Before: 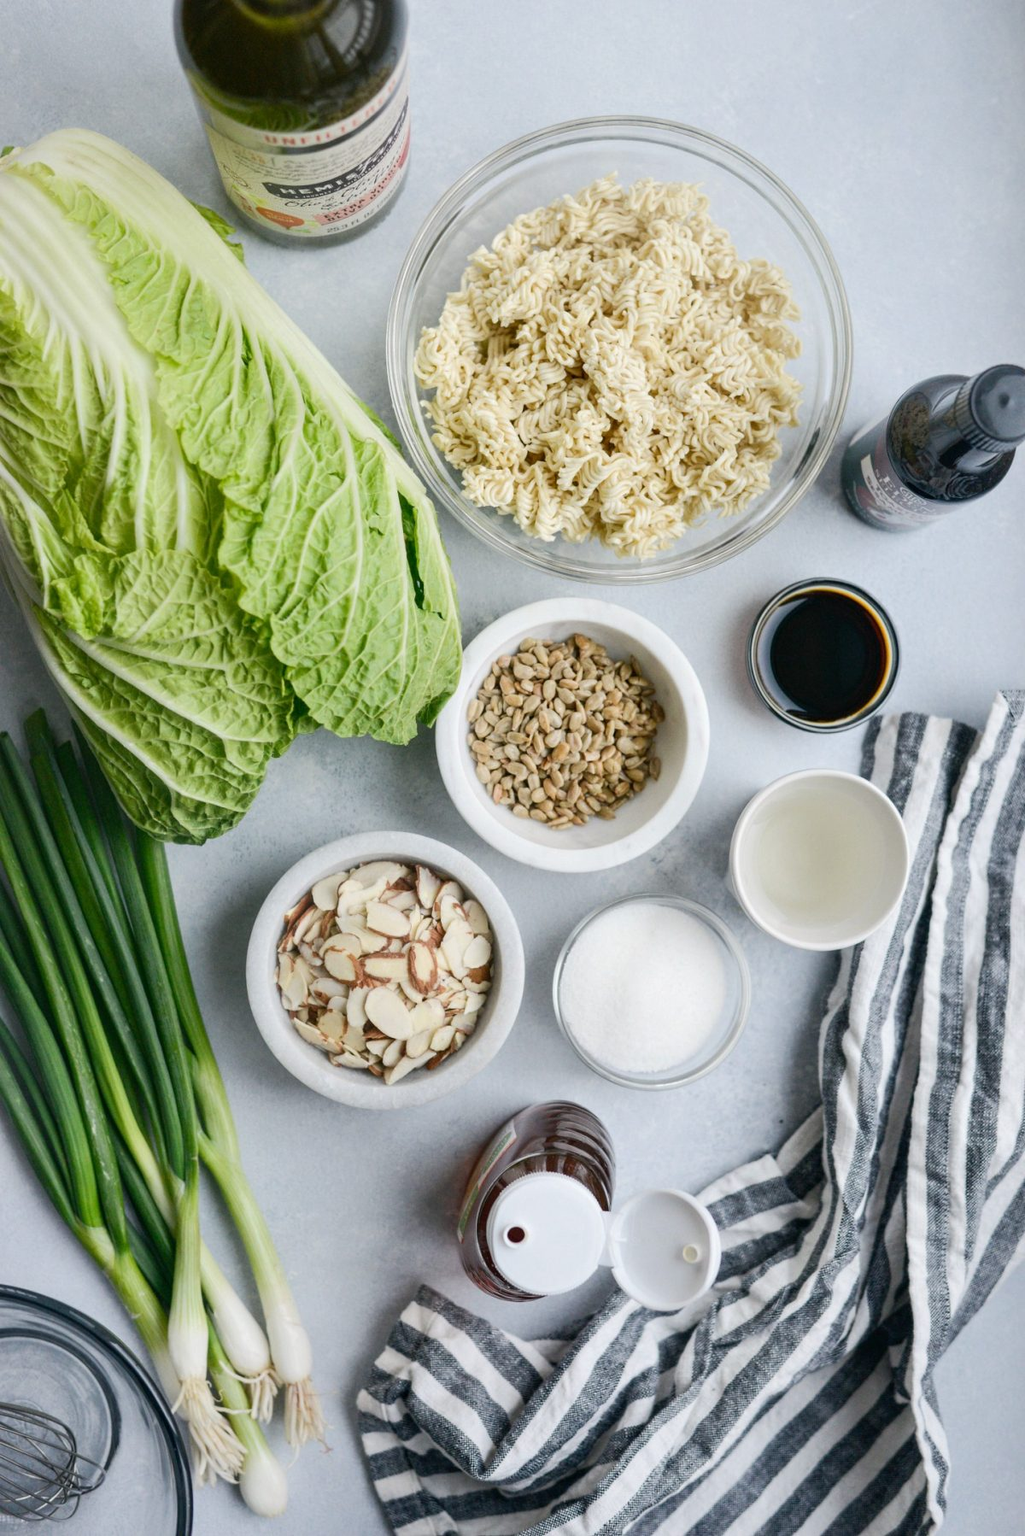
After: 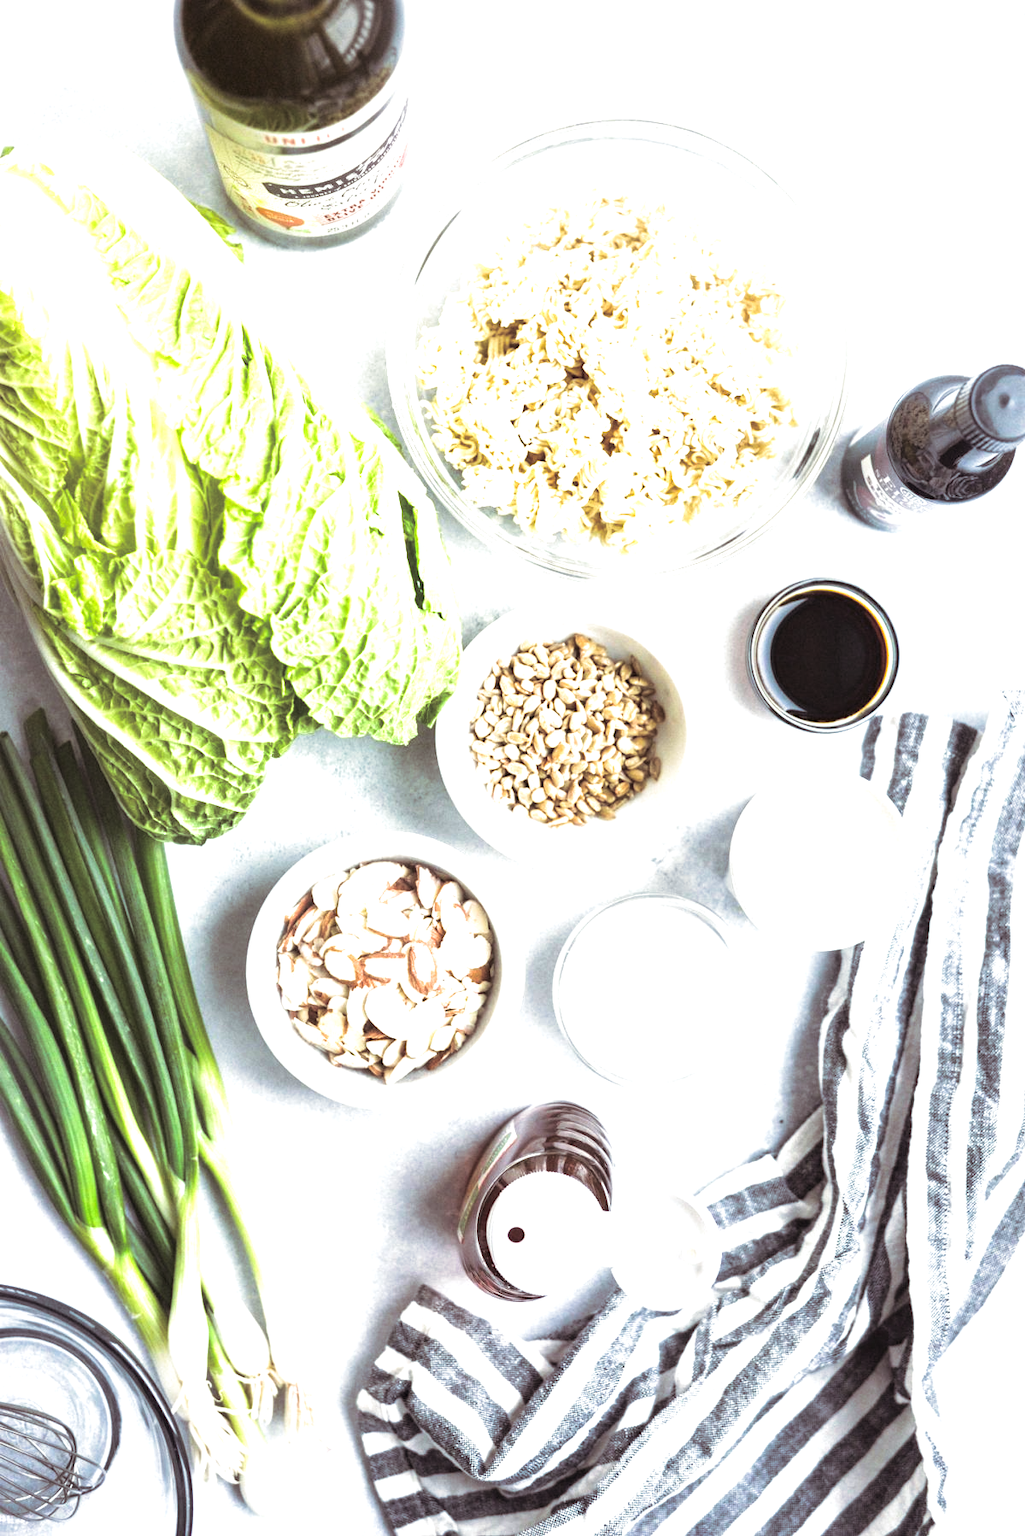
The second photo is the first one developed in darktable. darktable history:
exposure: black level correction 0, exposure 1.45 EV, compensate exposure bias true, compensate highlight preservation false
split-toning: shadows › saturation 0.24, highlights › hue 54°, highlights › saturation 0.24
